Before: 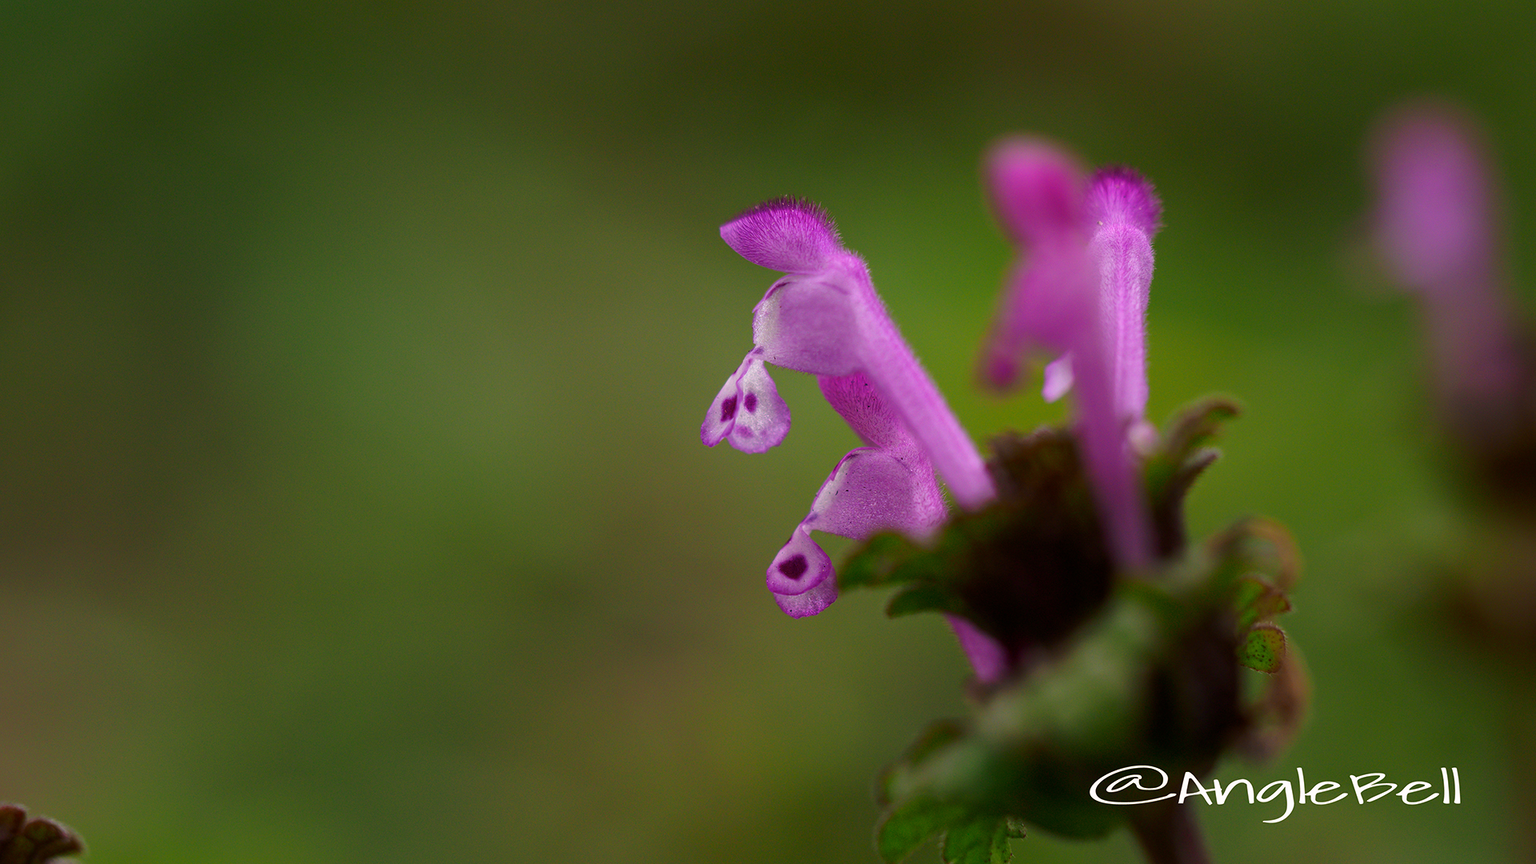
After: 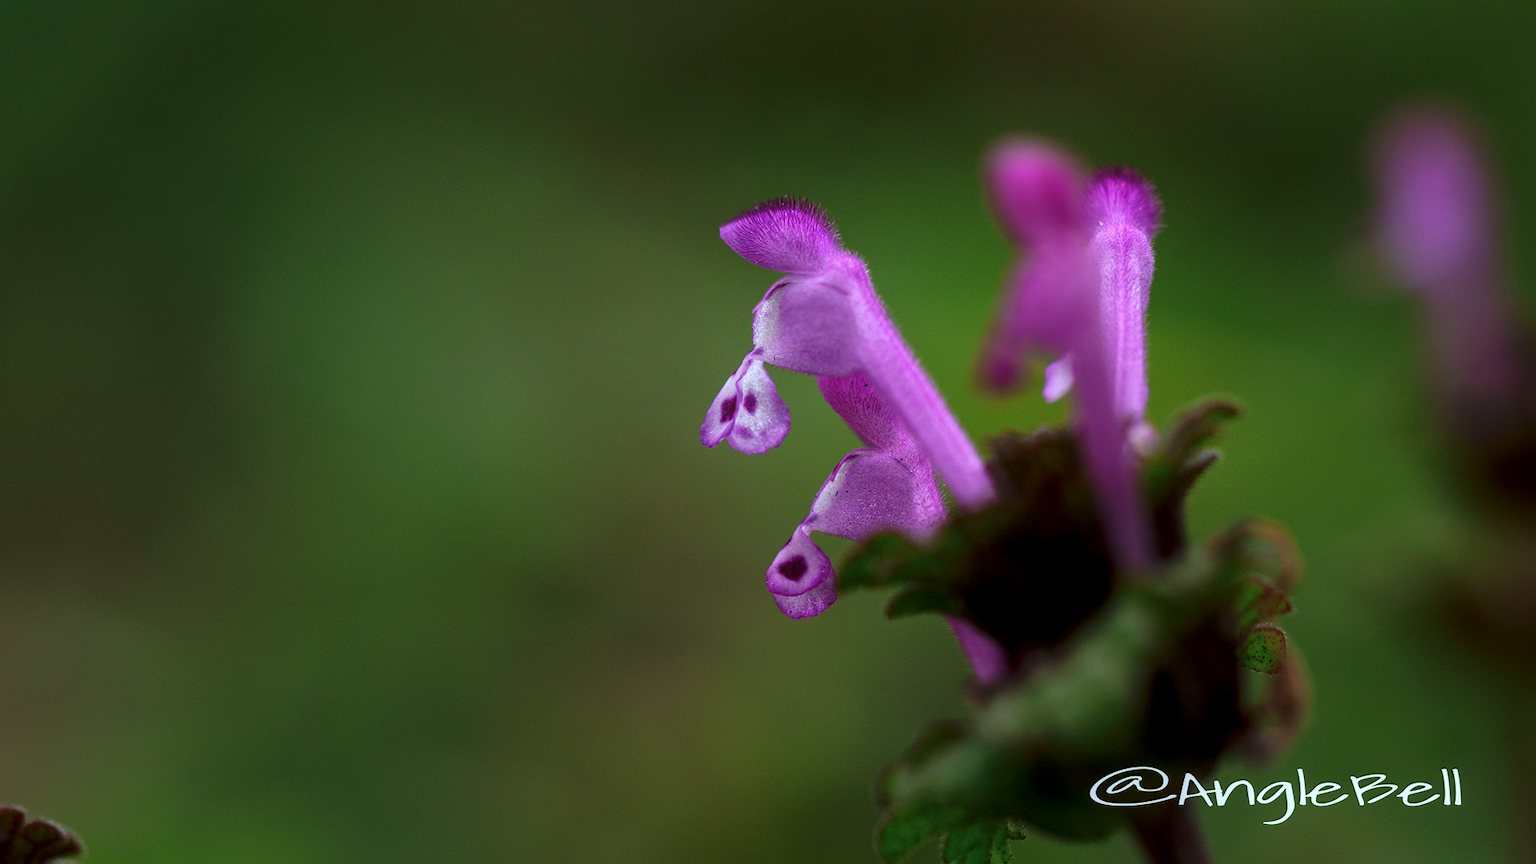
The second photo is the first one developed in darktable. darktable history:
tone curve: curves: ch0 [(0, 0) (0.003, 0.002) (0.011, 0.009) (0.025, 0.022) (0.044, 0.041) (0.069, 0.059) (0.1, 0.082) (0.136, 0.106) (0.177, 0.138) (0.224, 0.179) (0.277, 0.226) (0.335, 0.28) (0.399, 0.342) (0.468, 0.413) (0.543, 0.493) (0.623, 0.591) (0.709, 0.699) (0.801, 0.804) (0.898, 0.899) (1, 1)], preserve colors none
color correction: highlights a* -10.04, highlights b* -10.37
crop and rotate: left 0.126%
local contrast: on, module defaults
